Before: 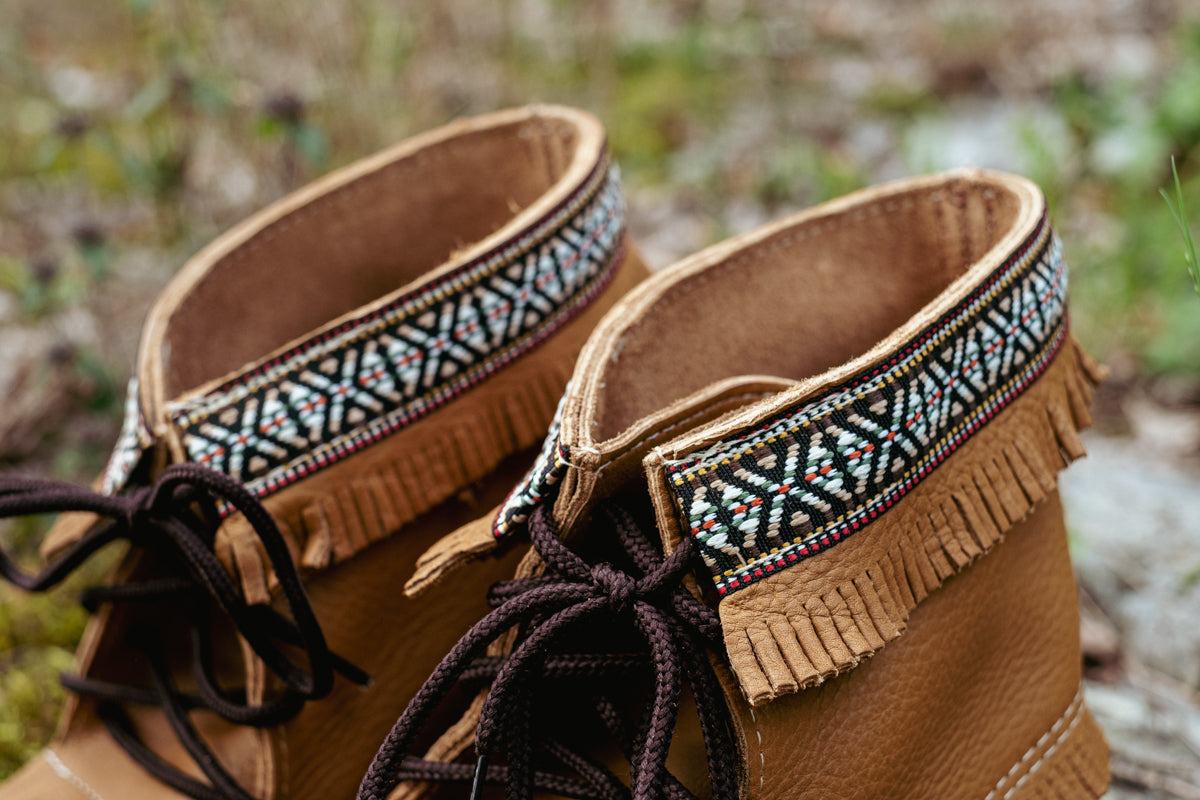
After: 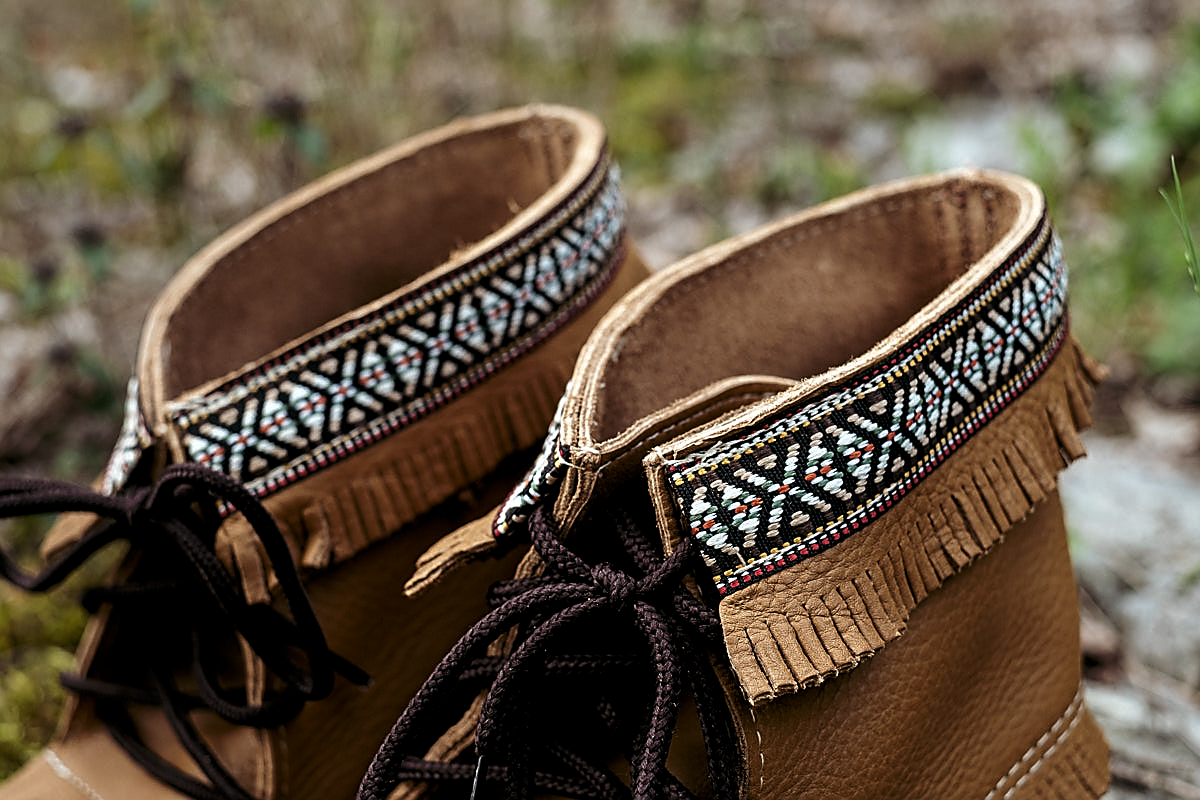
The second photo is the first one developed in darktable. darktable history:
sharpen: radius 1.414, amount 1.236, threshold 0.765
contrast brightness saturation: contrast 0.081, saturation 0.022
levels: levels [0.029, 0.545, 0.971]
